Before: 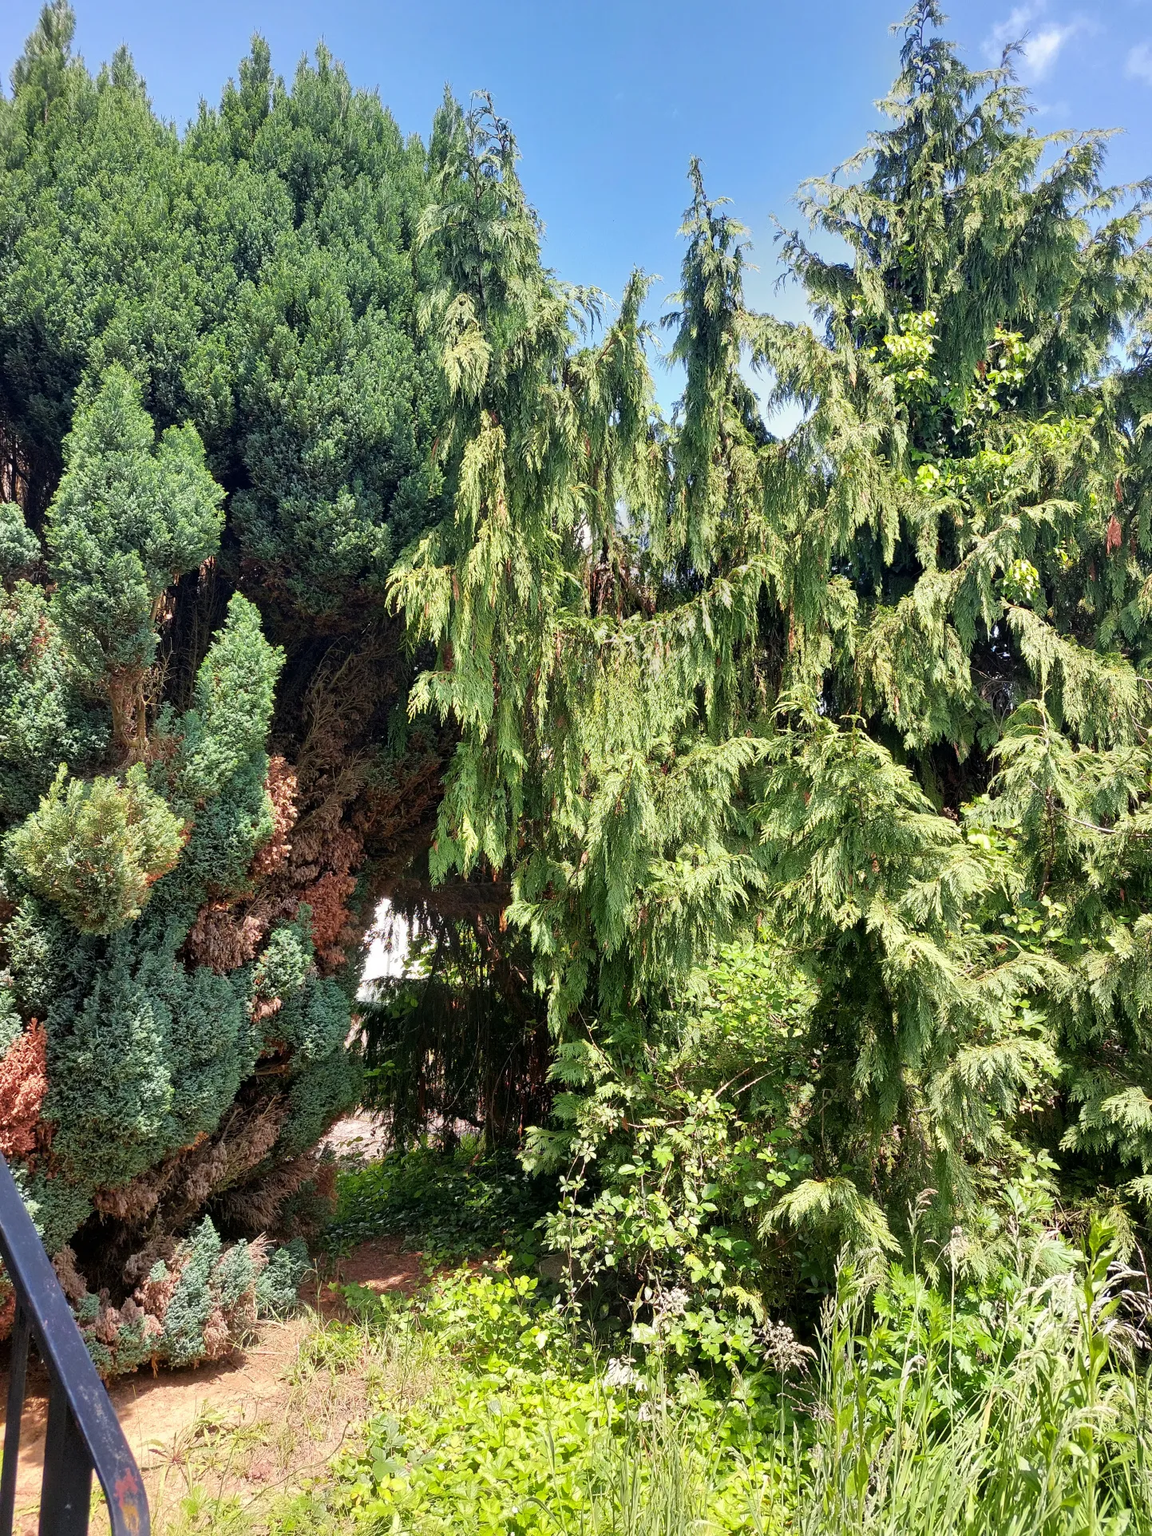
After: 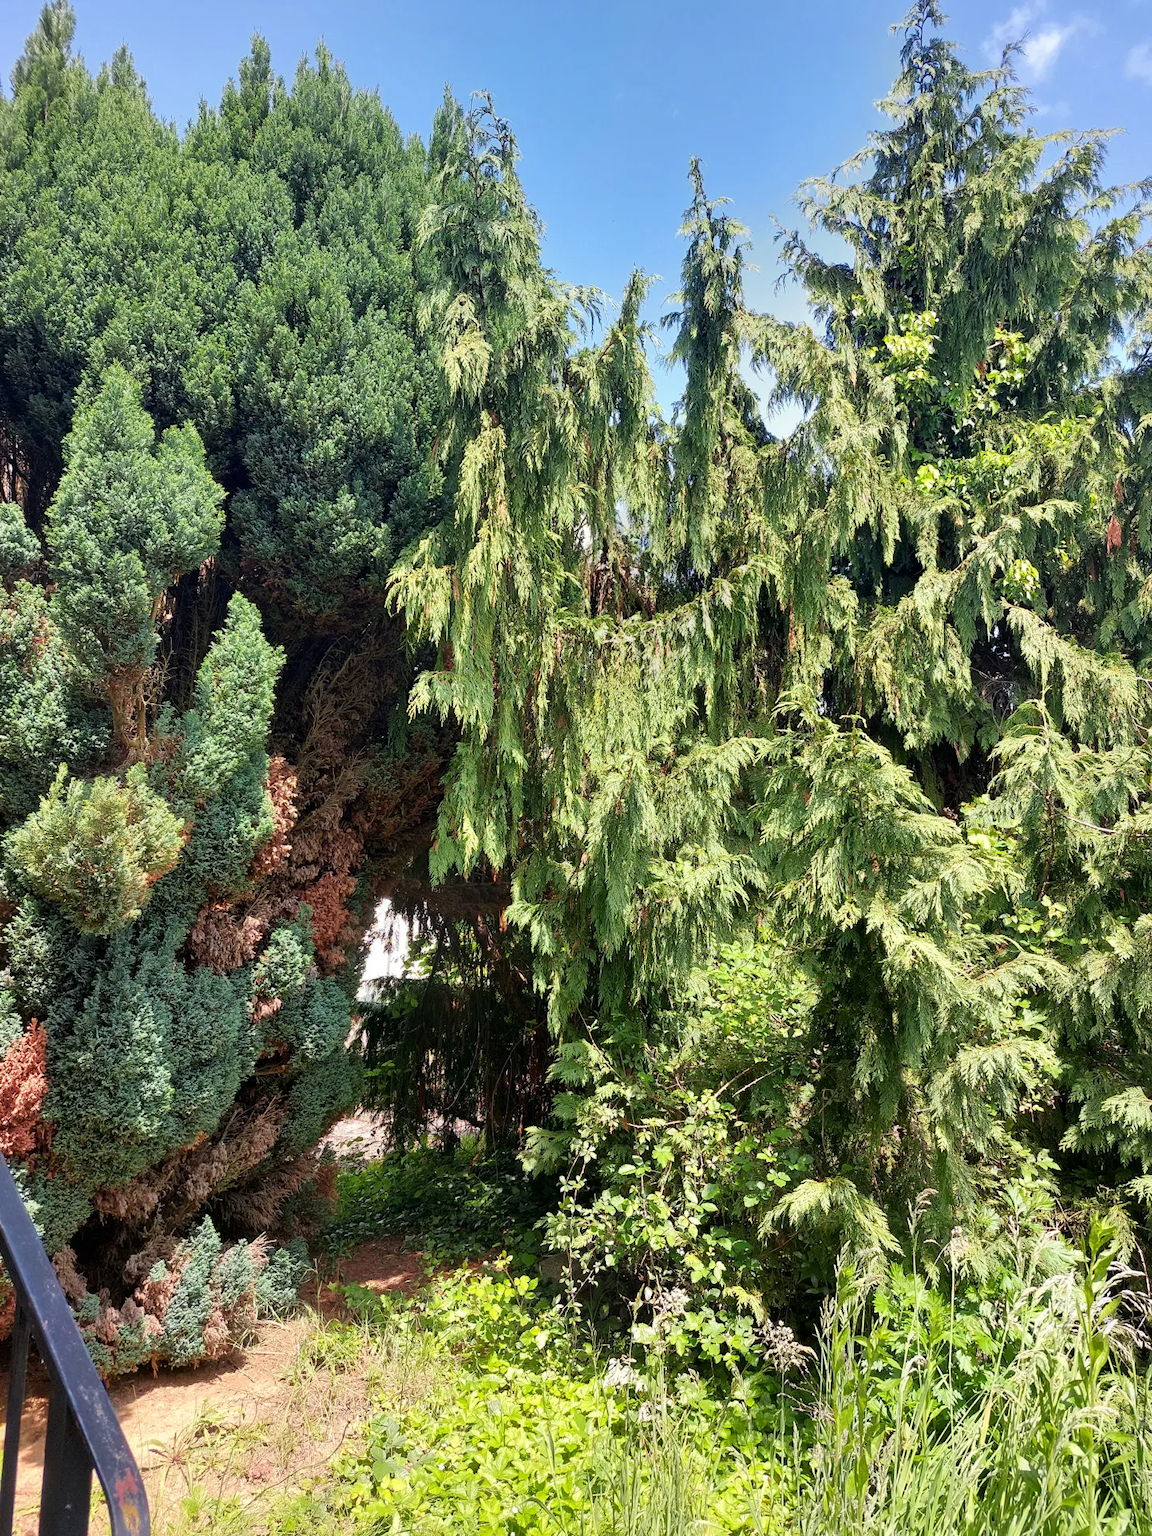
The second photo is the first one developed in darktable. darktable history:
contrast brightness saturation: contrast 0.052
